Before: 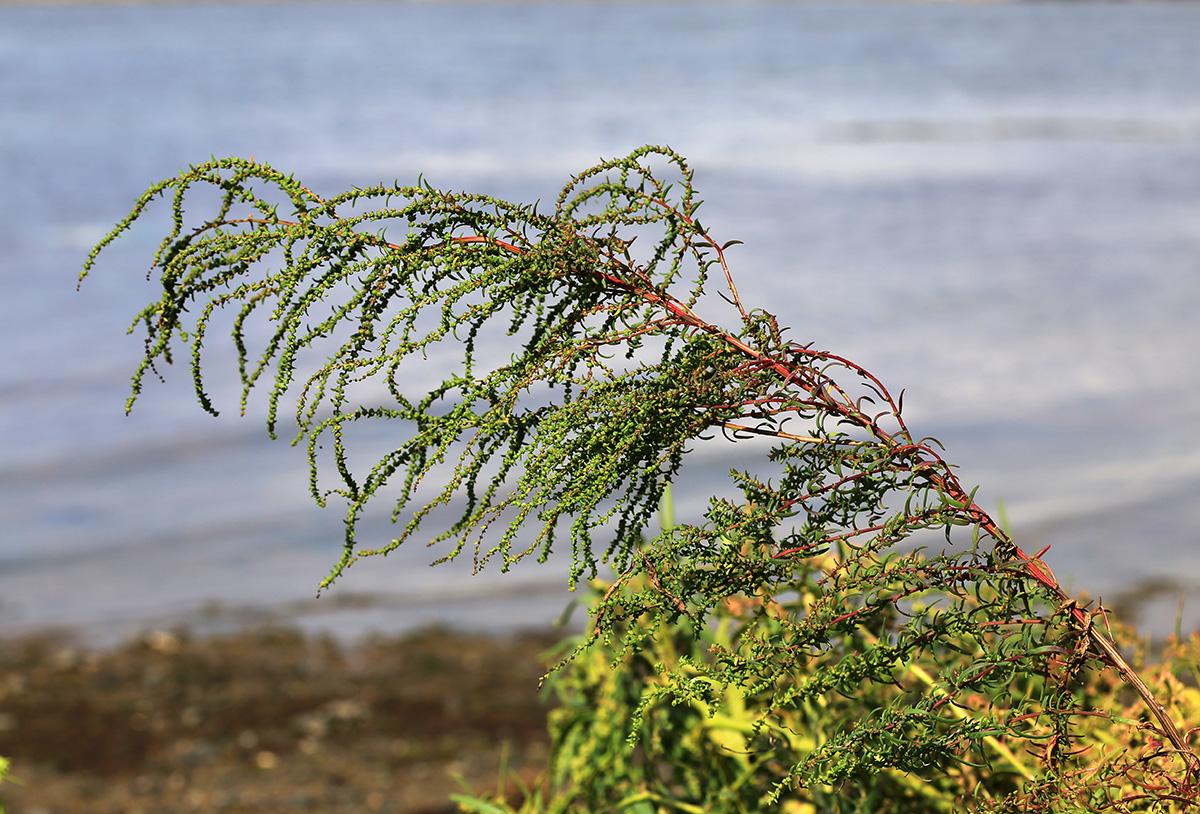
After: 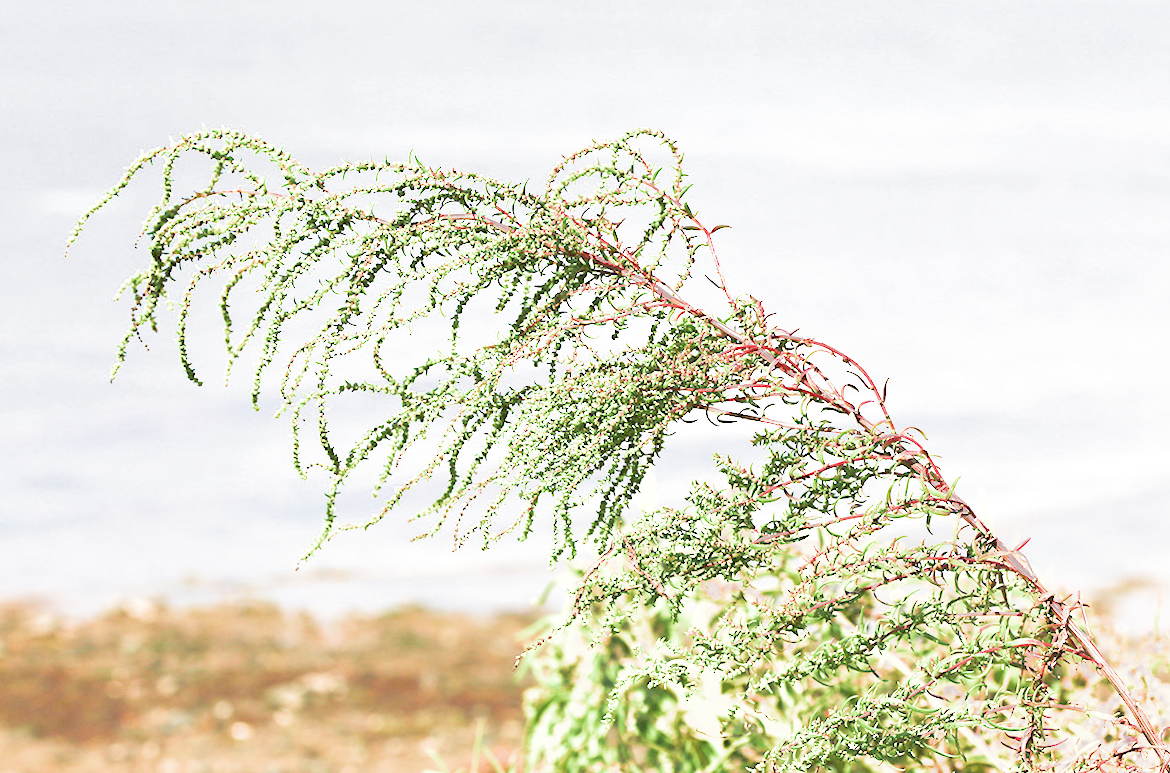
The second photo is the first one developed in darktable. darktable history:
exposure: black level correction 0, exposure 1.45 EV, compensate exposure bias true, compensate highlight preservation false
filmic rgb: middle gray luminance 4.29%, black relative exposure -13 EV, white relative exposure 5 EV, threshold 6 EV, target black luminance 0%, hardness 5.19, latitude 59.69%, contrast 0.767, highlights saturation mix 5%, shadows ↔ highlights balance 25.95%, add noise in highlights 0, color science v3 (2019), use custom middle-gray values true, iterations of high-quality reconstruction 0, contrast in highlights soft, enable highlight reconstruction true
rotate and perspective: rotation 1.57°, crop left 0.018, crop right 0.982, crop top 0.039, crop bottom 0.961
crop: left 0.434%, top 0.485%, right 0.244%, bottom 0.386%
contrast brightness saturation: contrast 0.08, saturation 0.02
